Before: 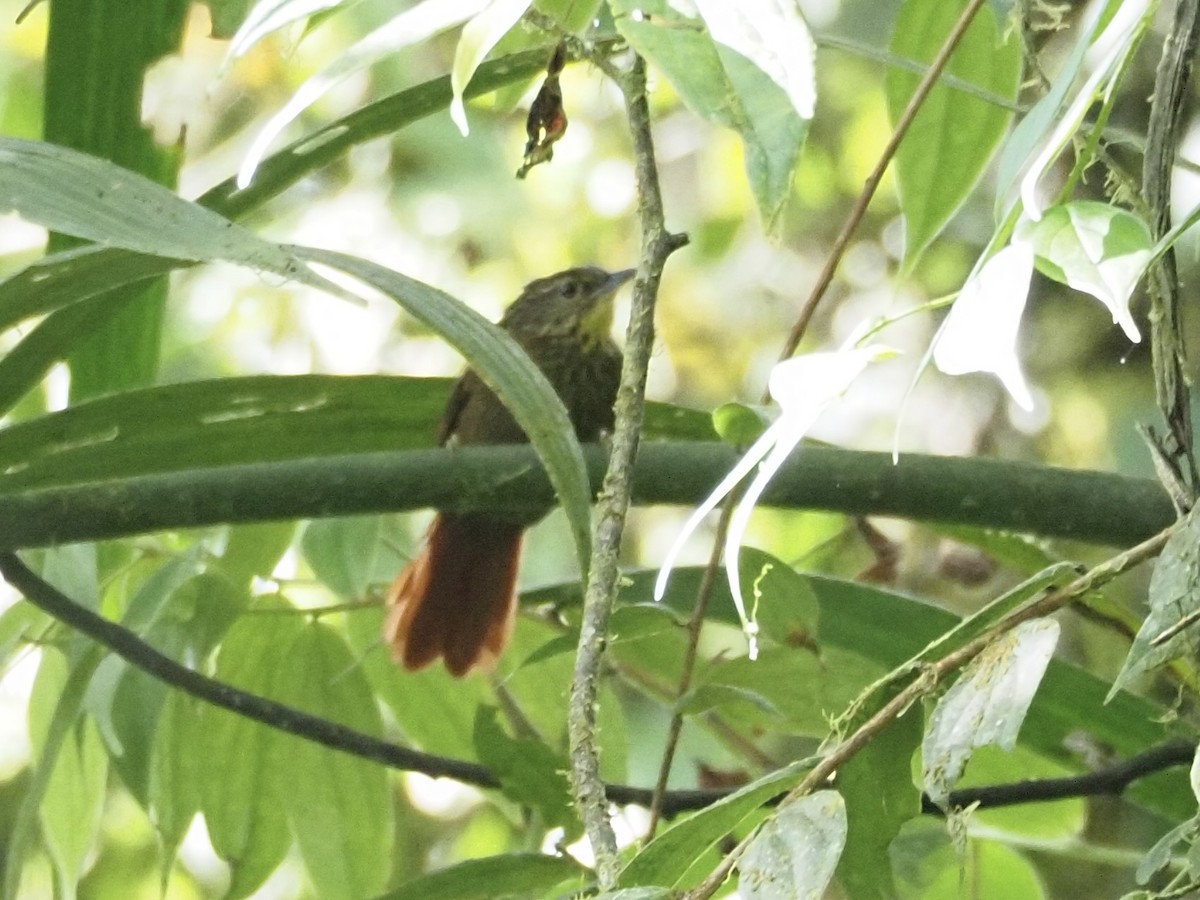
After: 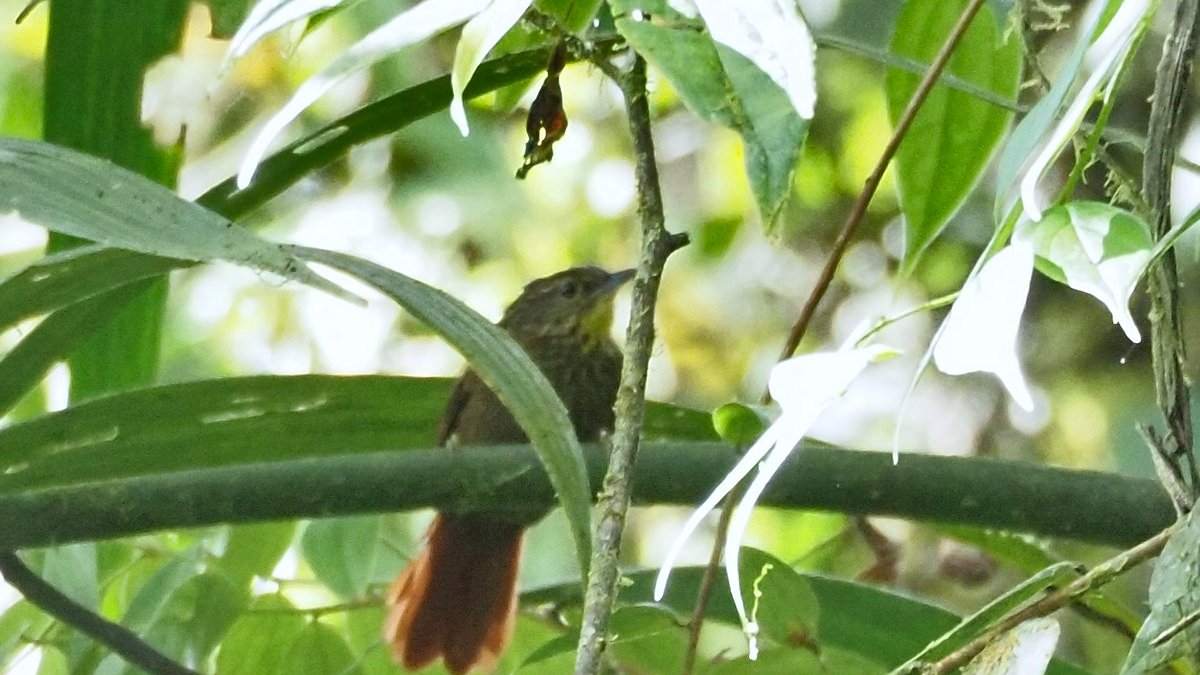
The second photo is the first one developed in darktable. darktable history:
white balance: red 0.983, blue 1.036
shadows and highlights: shadows 75, highlights -60.85, soften with gaussian
crop: bottom 24.988%
sharpen: radius 1.559, amount 0.373, threshold 1.271
